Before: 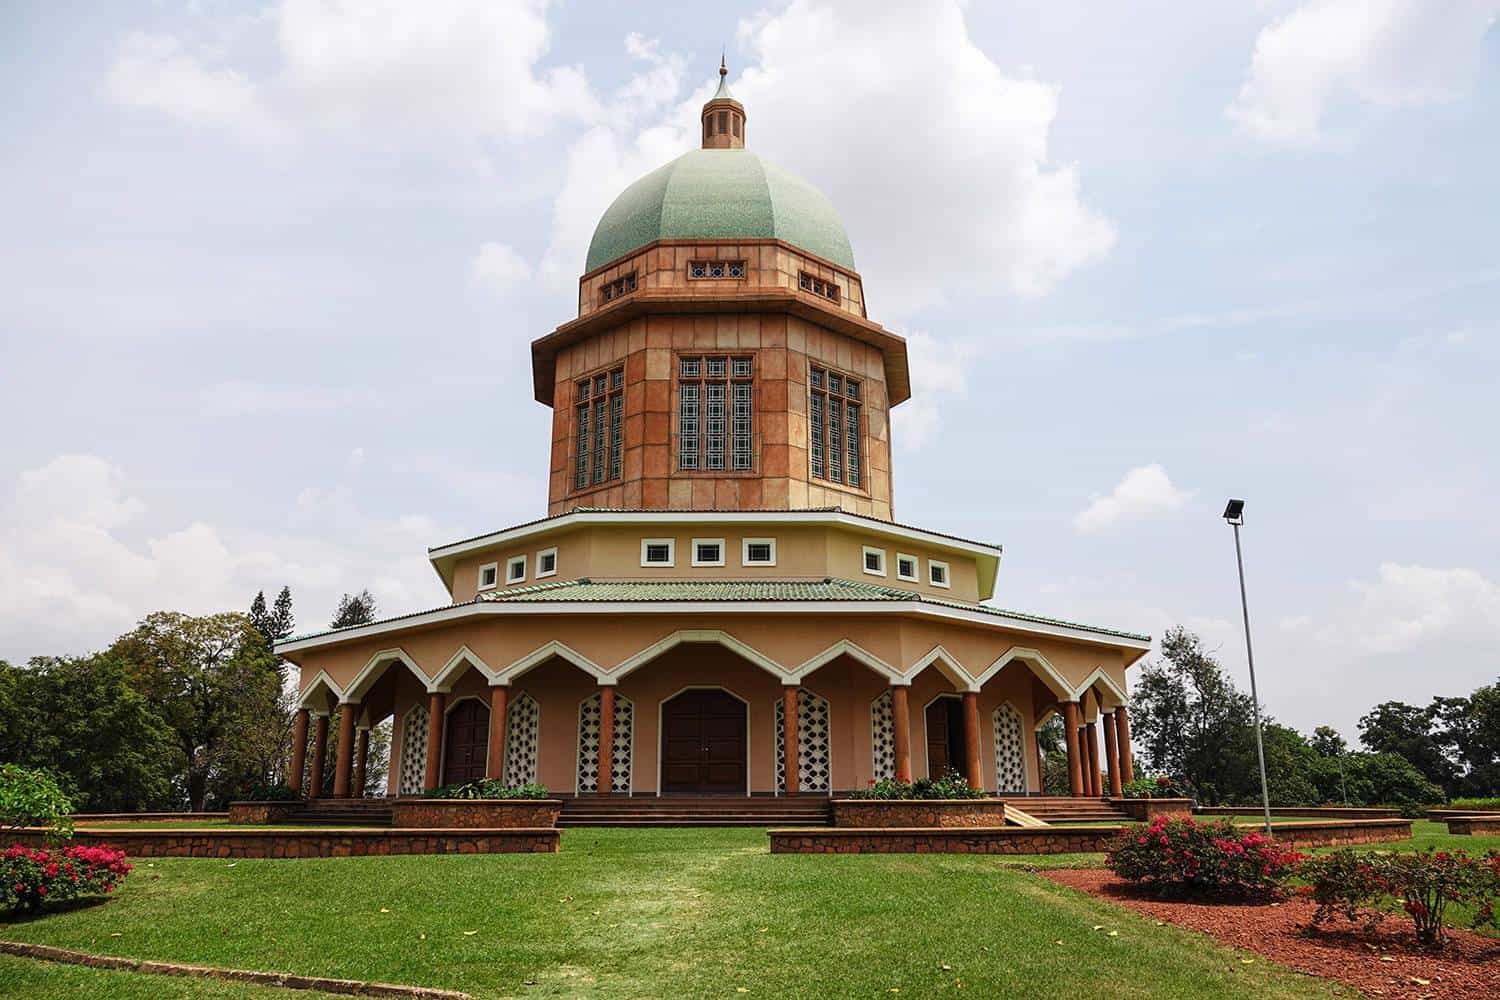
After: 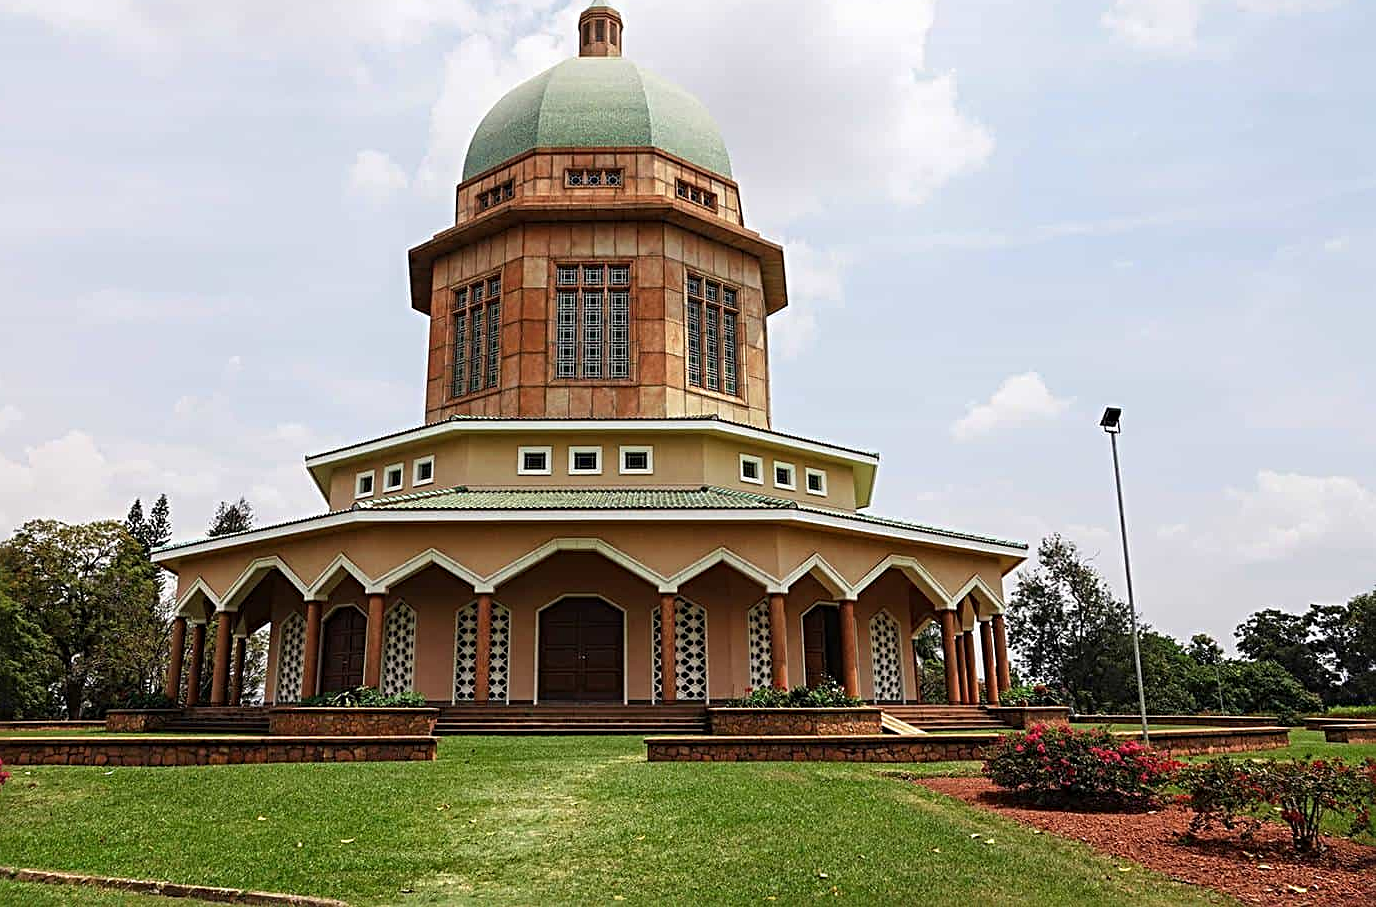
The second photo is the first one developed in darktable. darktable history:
white balance: emerald 1
crop and rotate: left 8.262%, top 9.226%
sharpen: radius 4
